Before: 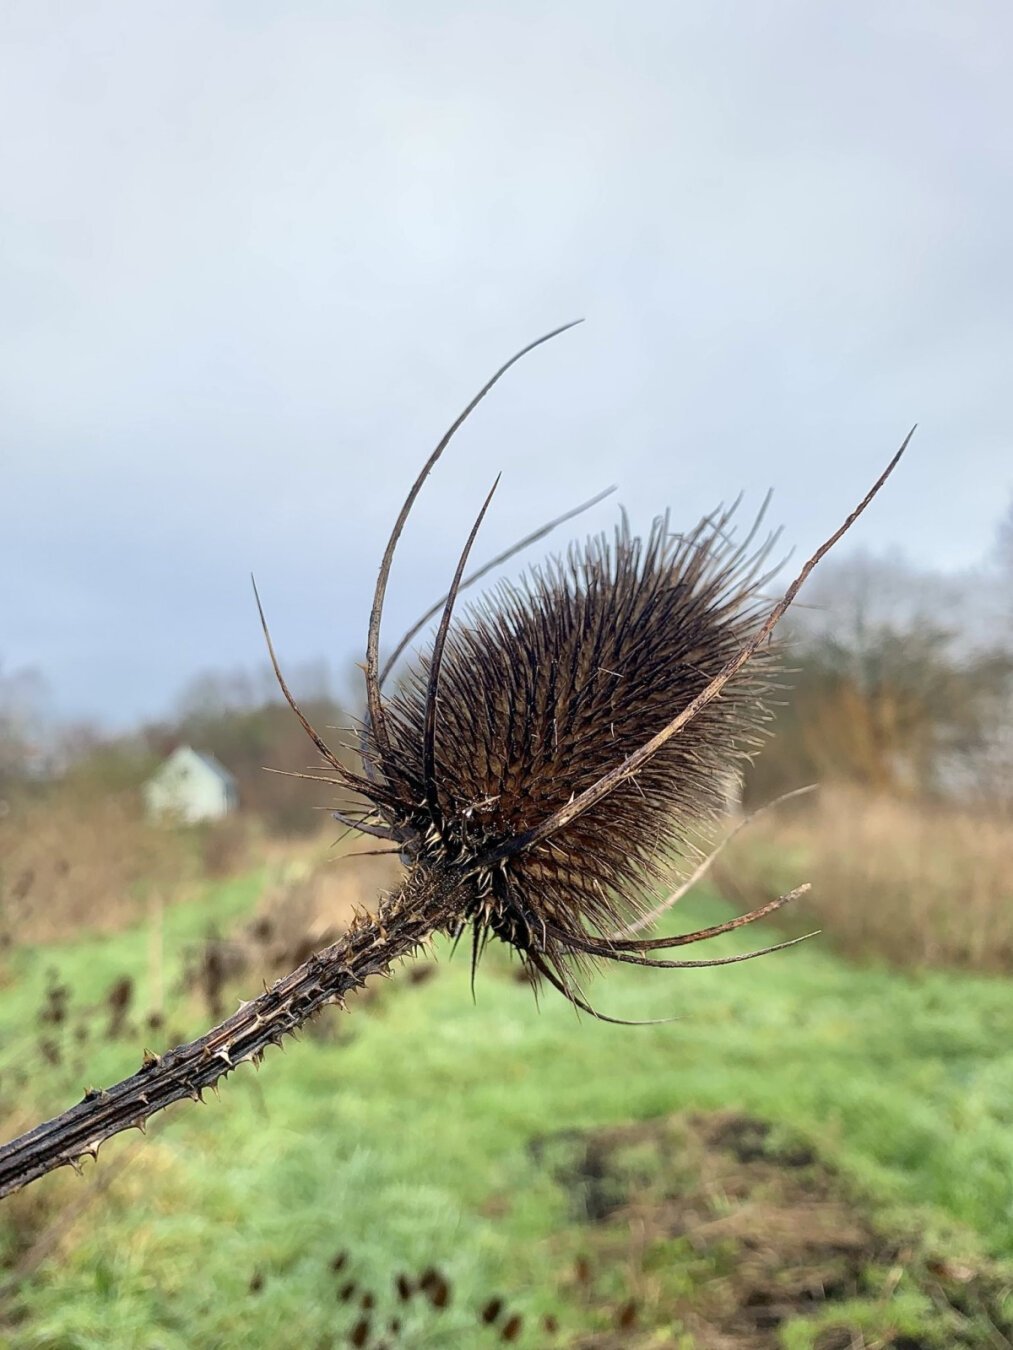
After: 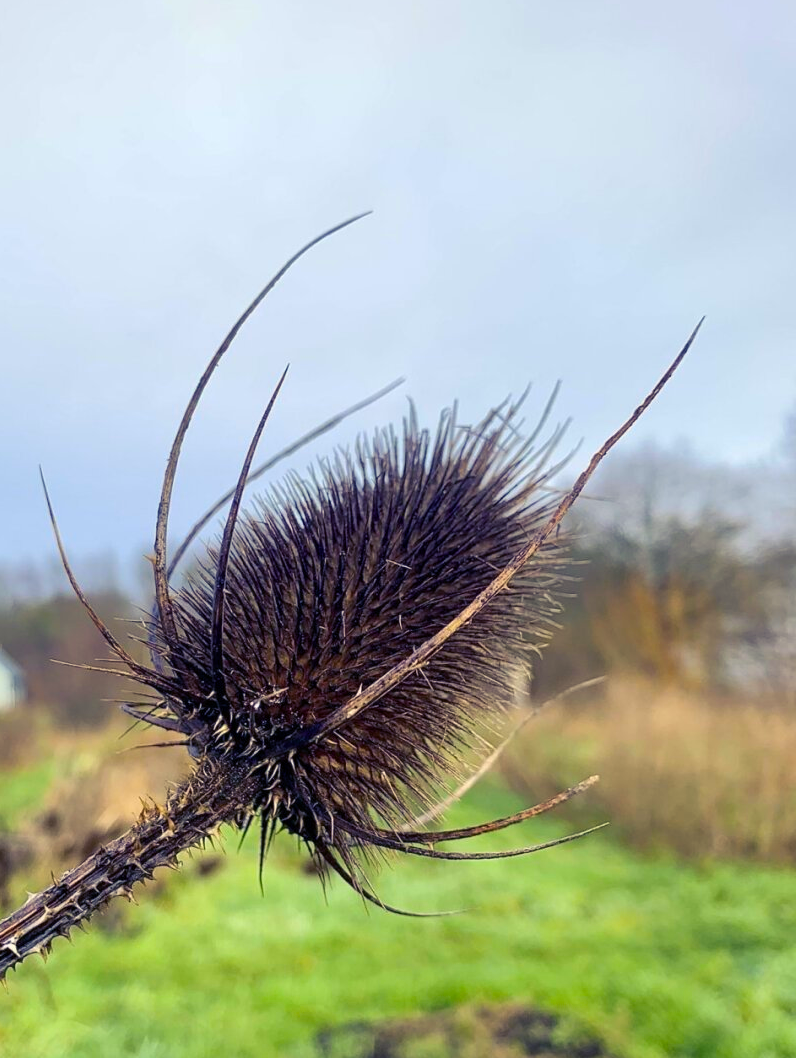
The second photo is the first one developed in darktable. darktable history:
color balance rgb: shadows lift › luminance -28.956%, shadows lift › chroma 14.878%, shadows lift › hue 270.77°, linear chroma grading › global chroma 9.358%, perceptual saturation grading › global saturation 29.728%
crop and rotate: left 20.995%, top 8.038%, right 0.391%, bottom 13.52%
